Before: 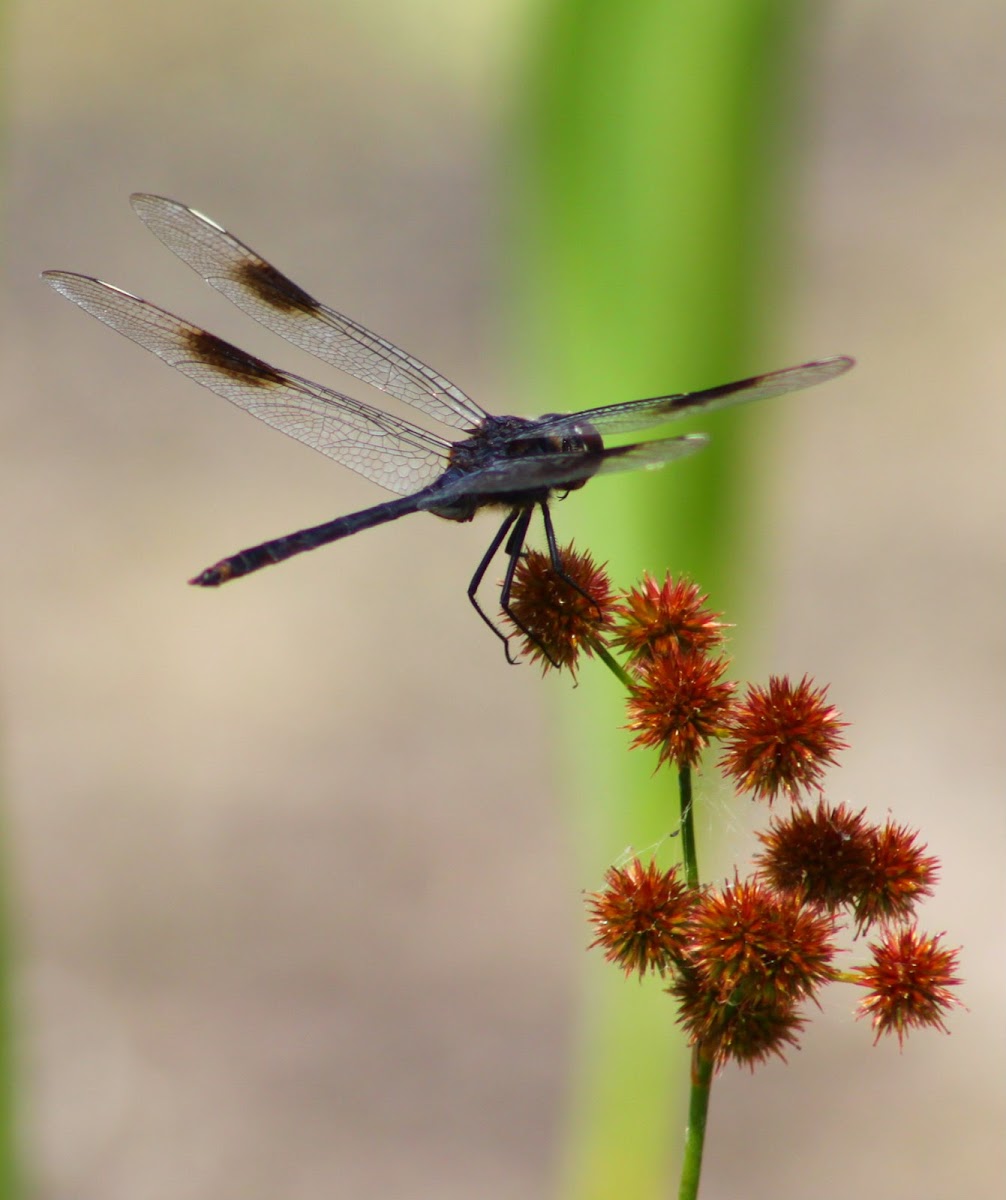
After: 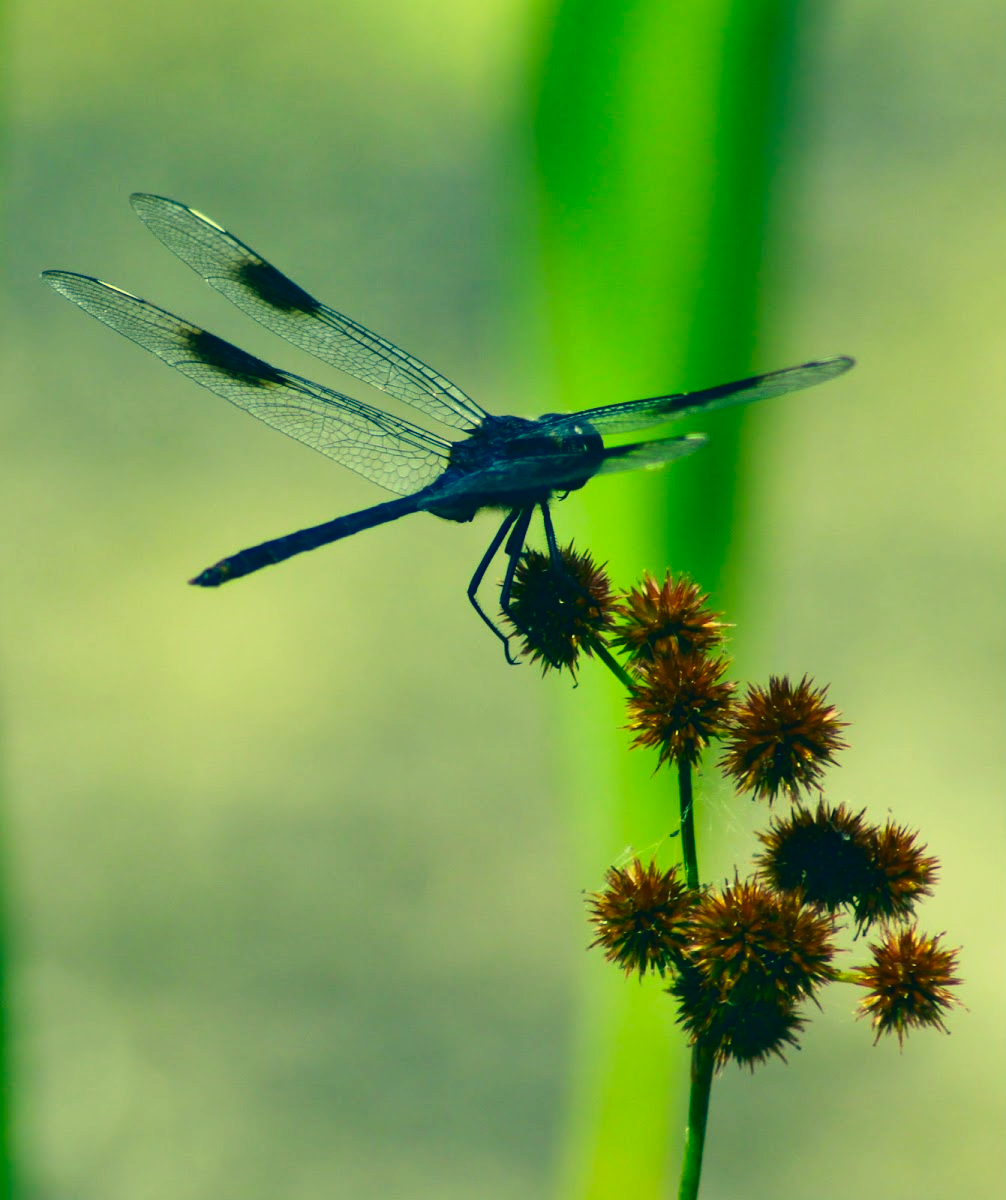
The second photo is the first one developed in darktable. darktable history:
contrast brightness saturation: contrast 0.2, brightness -0.11, saturation 0.1
color correction: highlights a* -15.58, highlights b* 40, shadows a* -40, shadows b* -26.18
